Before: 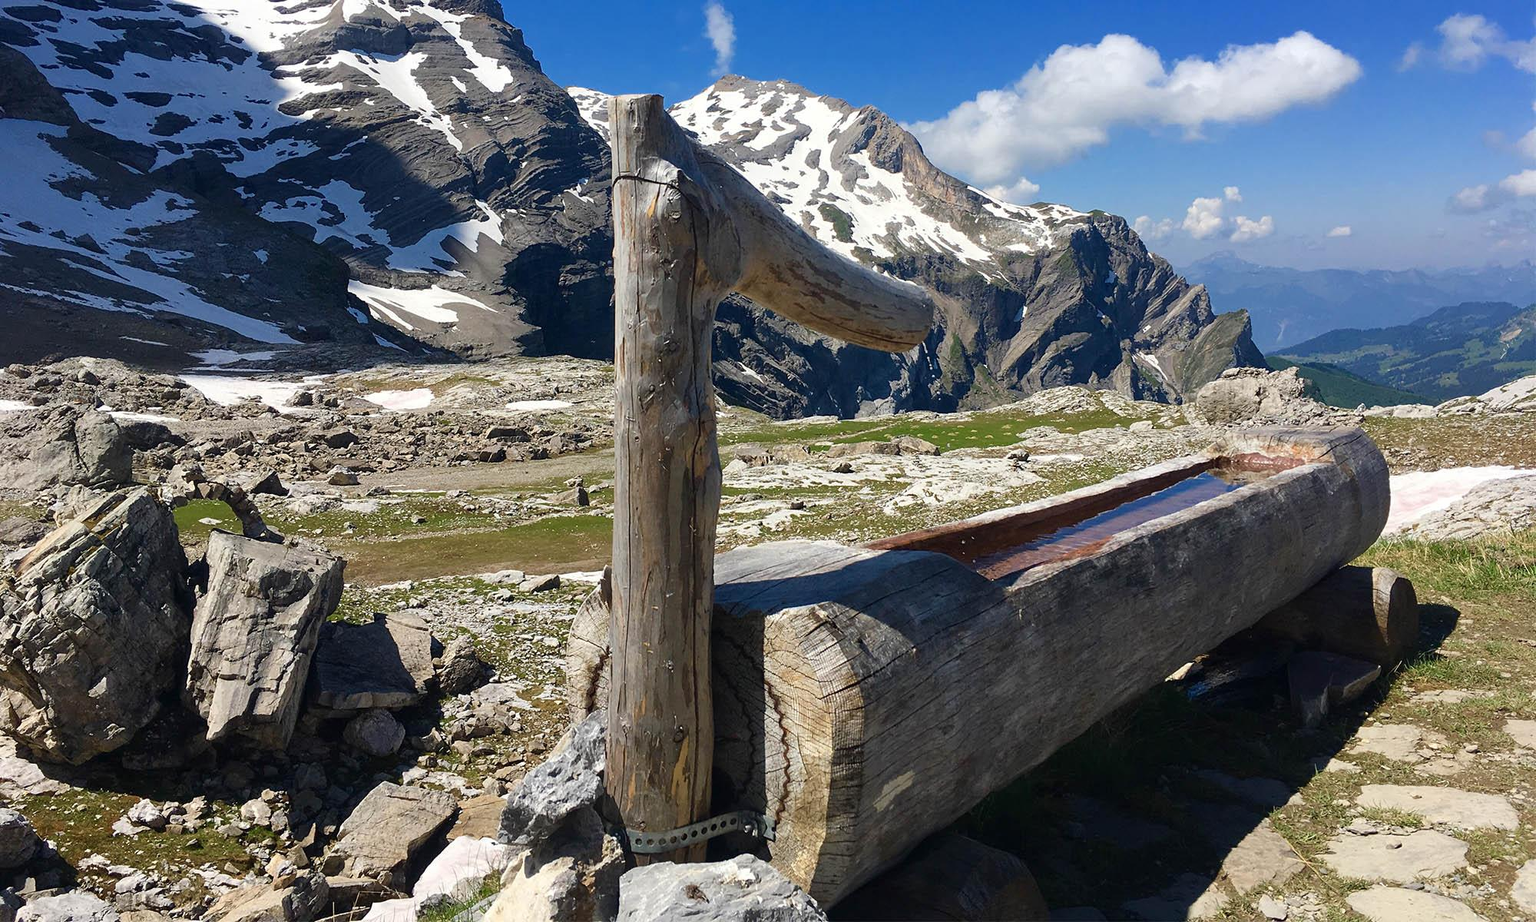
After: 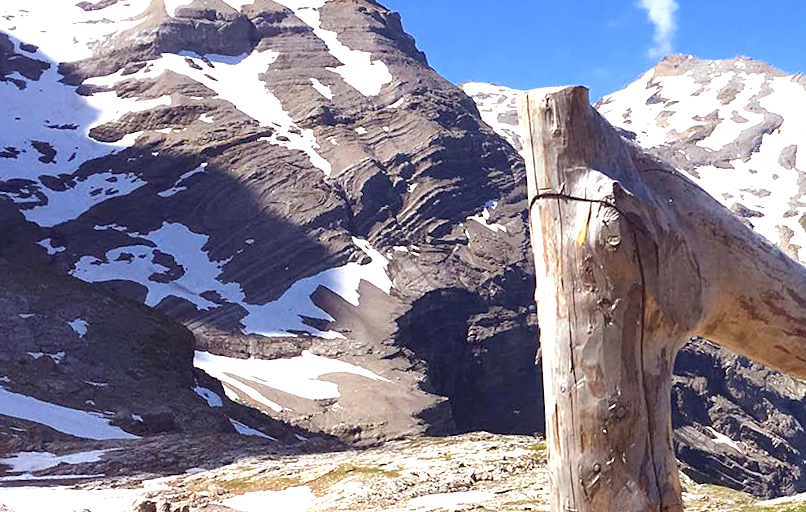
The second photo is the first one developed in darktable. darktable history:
crop and rotate: left 10.817%, top 0.062%, right 47.194%, bottom 53.626%
rotate and perspective: rotation -3.52°, crop left 0.036, crop right 0.964, crop top 0.081, crop bottom 0.919
exposure: black level correction 0, exposure 1 EV, compensate highlight preservation false
rgb levels: mode RGB, independent channels, levels [[0, 0.474, 1], [0, 0.5, 1], [0, 0.5, 1]]
